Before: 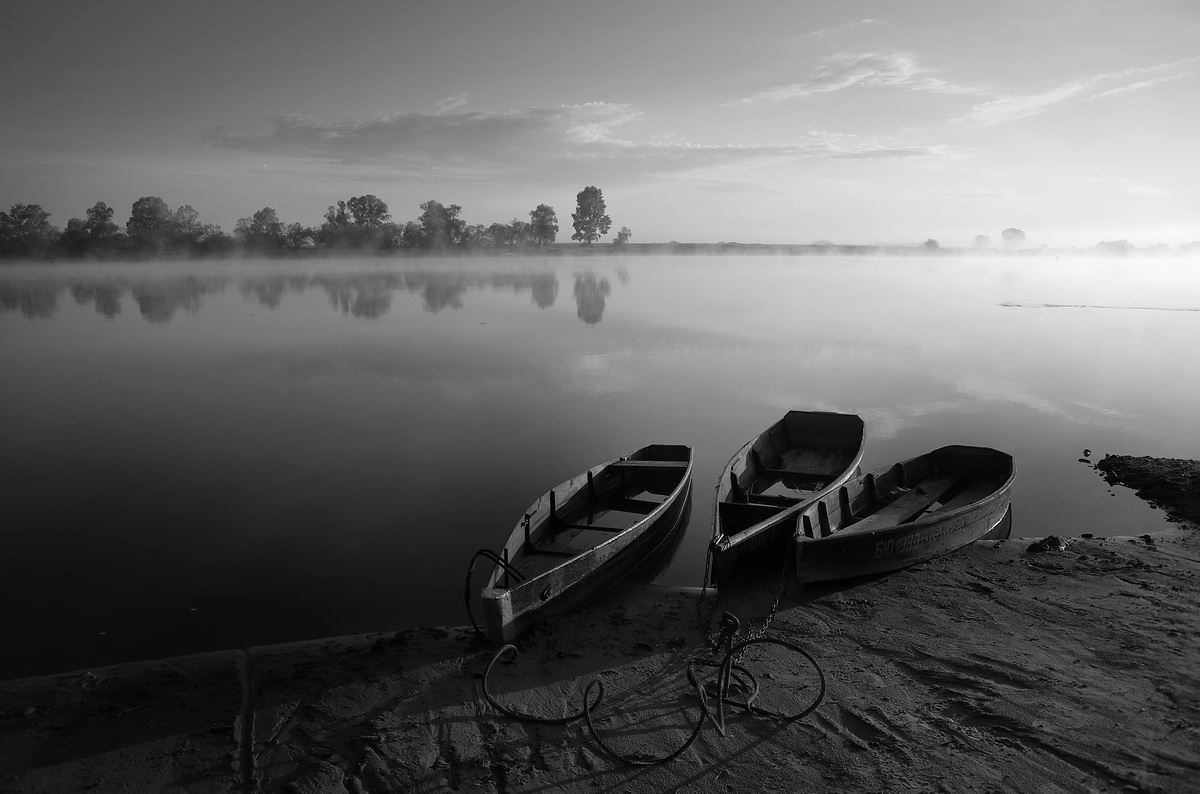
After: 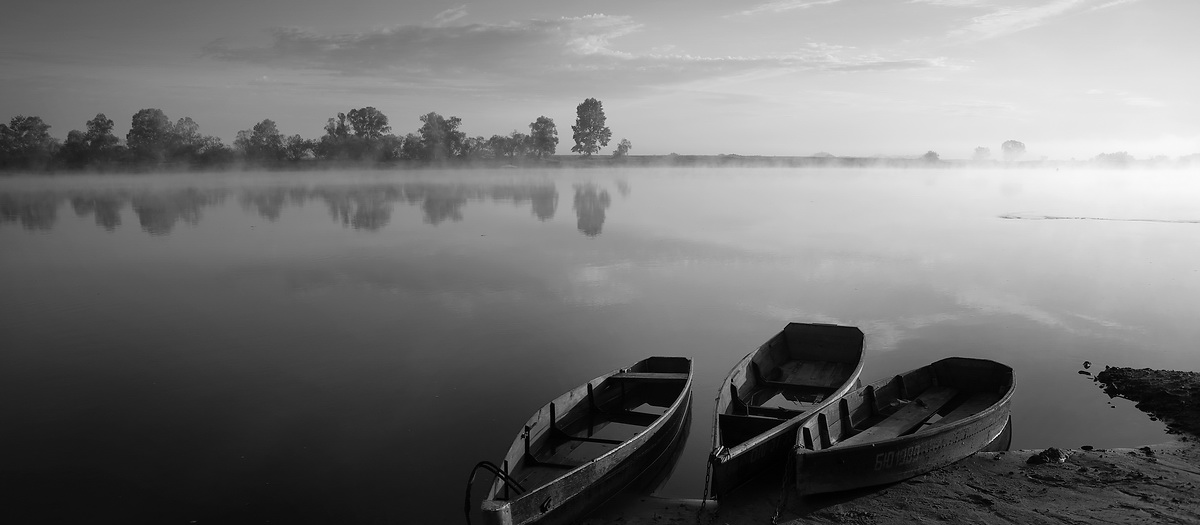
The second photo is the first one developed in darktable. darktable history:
crop: top 11.169%, bottom 22.589%
